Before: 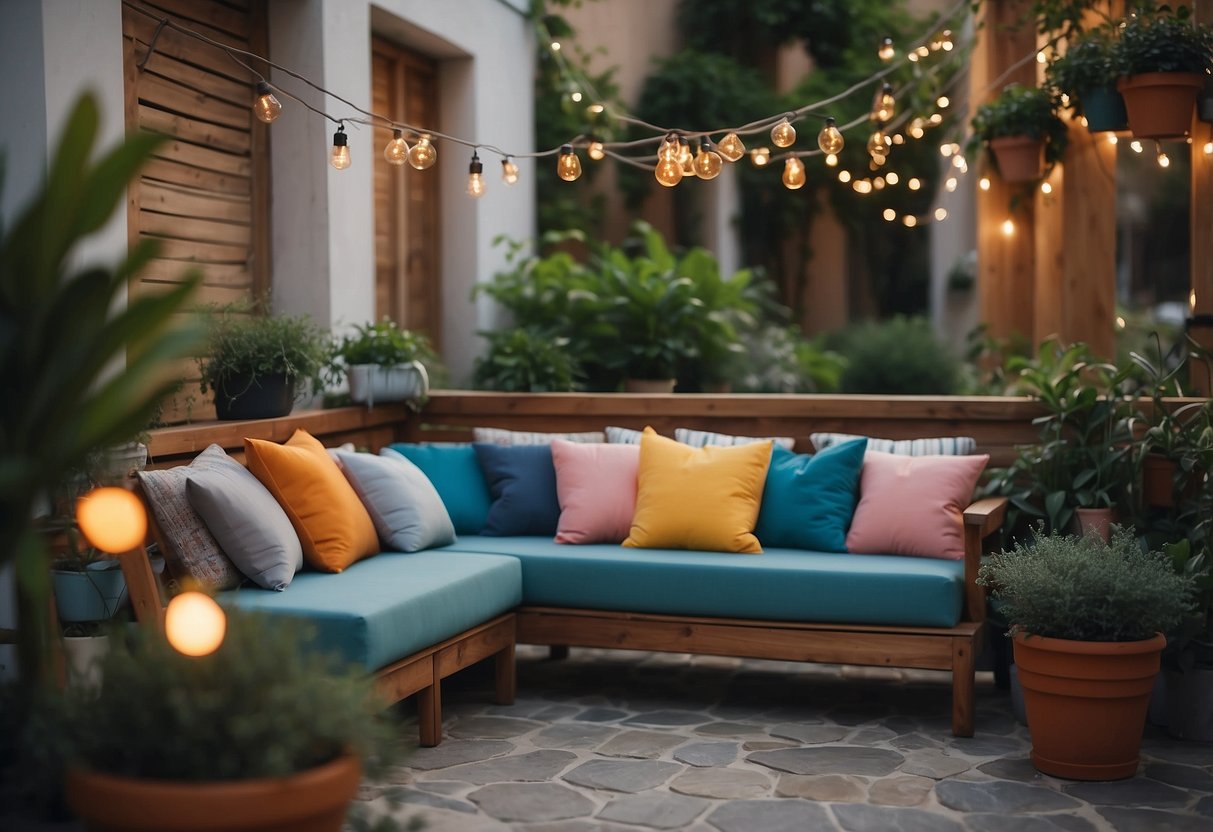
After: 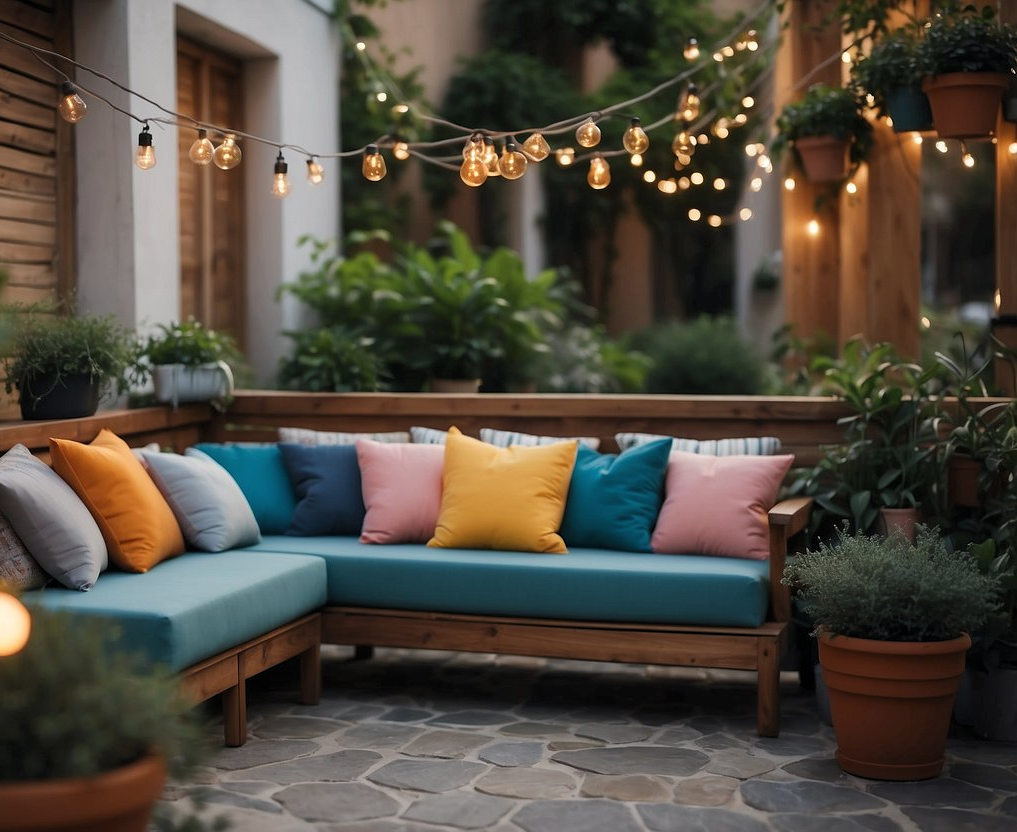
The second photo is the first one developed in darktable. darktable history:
crop: left 16.102%
levels: black 0.086%, levels [0.026, 0.507, 0.987]
